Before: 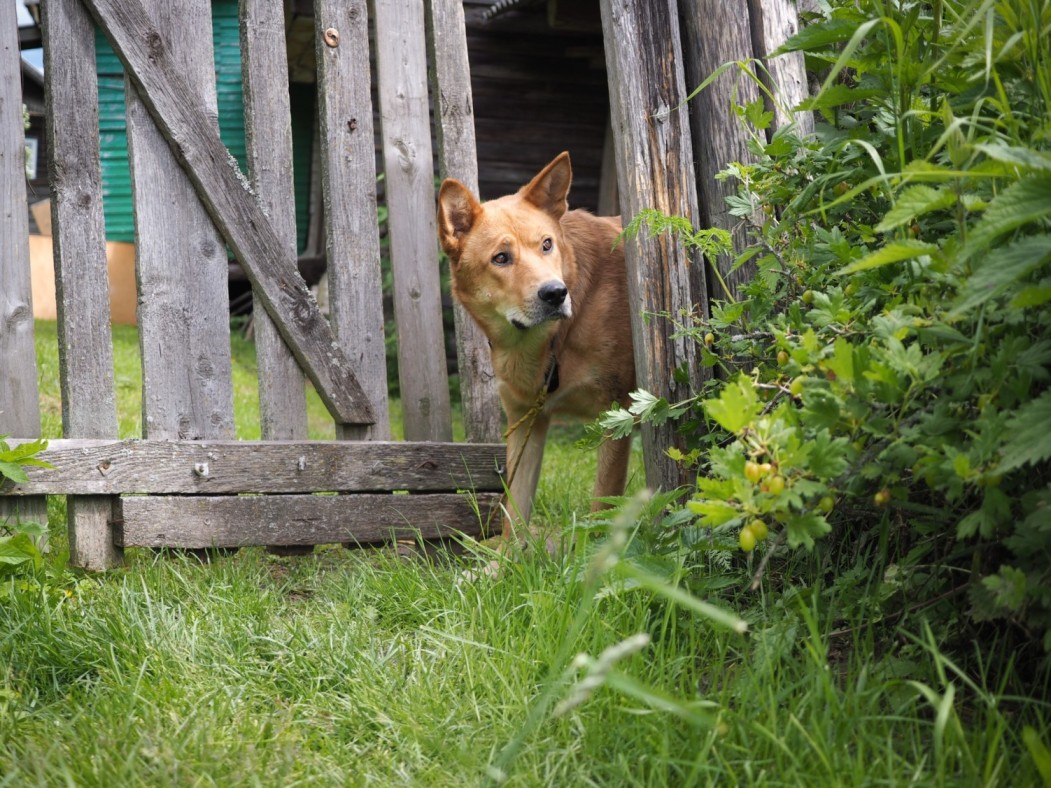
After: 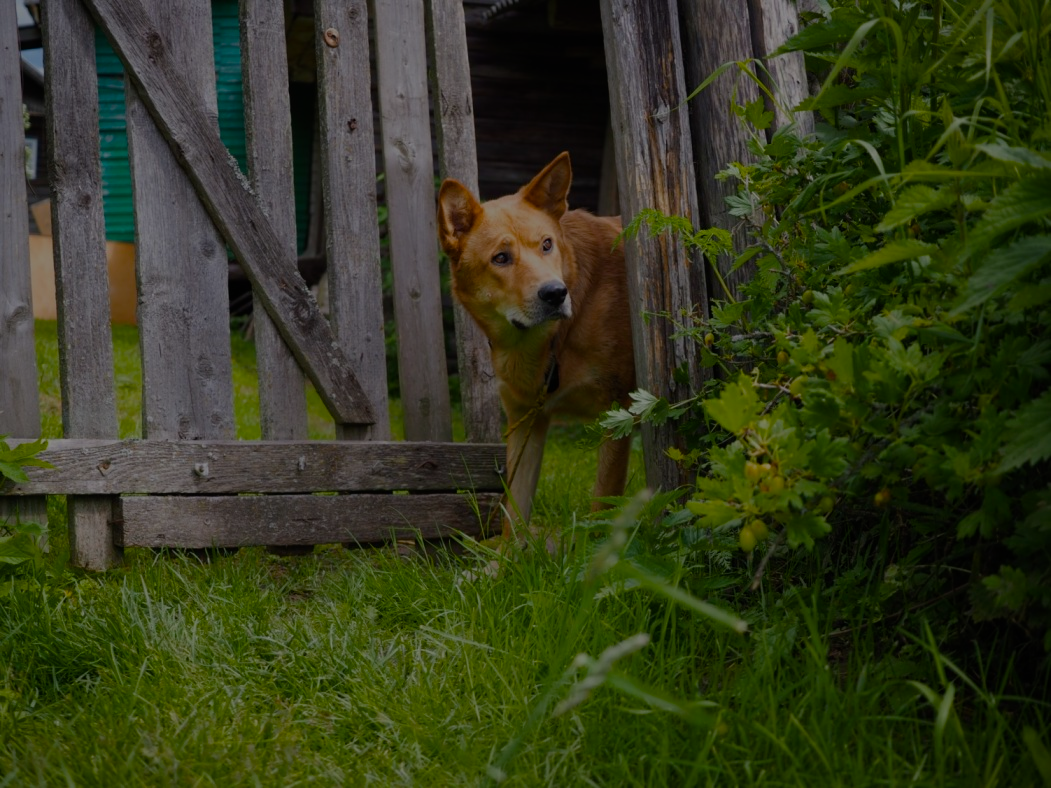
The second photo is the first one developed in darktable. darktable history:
color balance rgb: perceptual saturation grading › global saturation 20%, perceptual saturation grading › highlights -25%, perceptual saturation grading › shadows 50%
exposure: exposure -2.002 EV, compensate highlight preservation false
